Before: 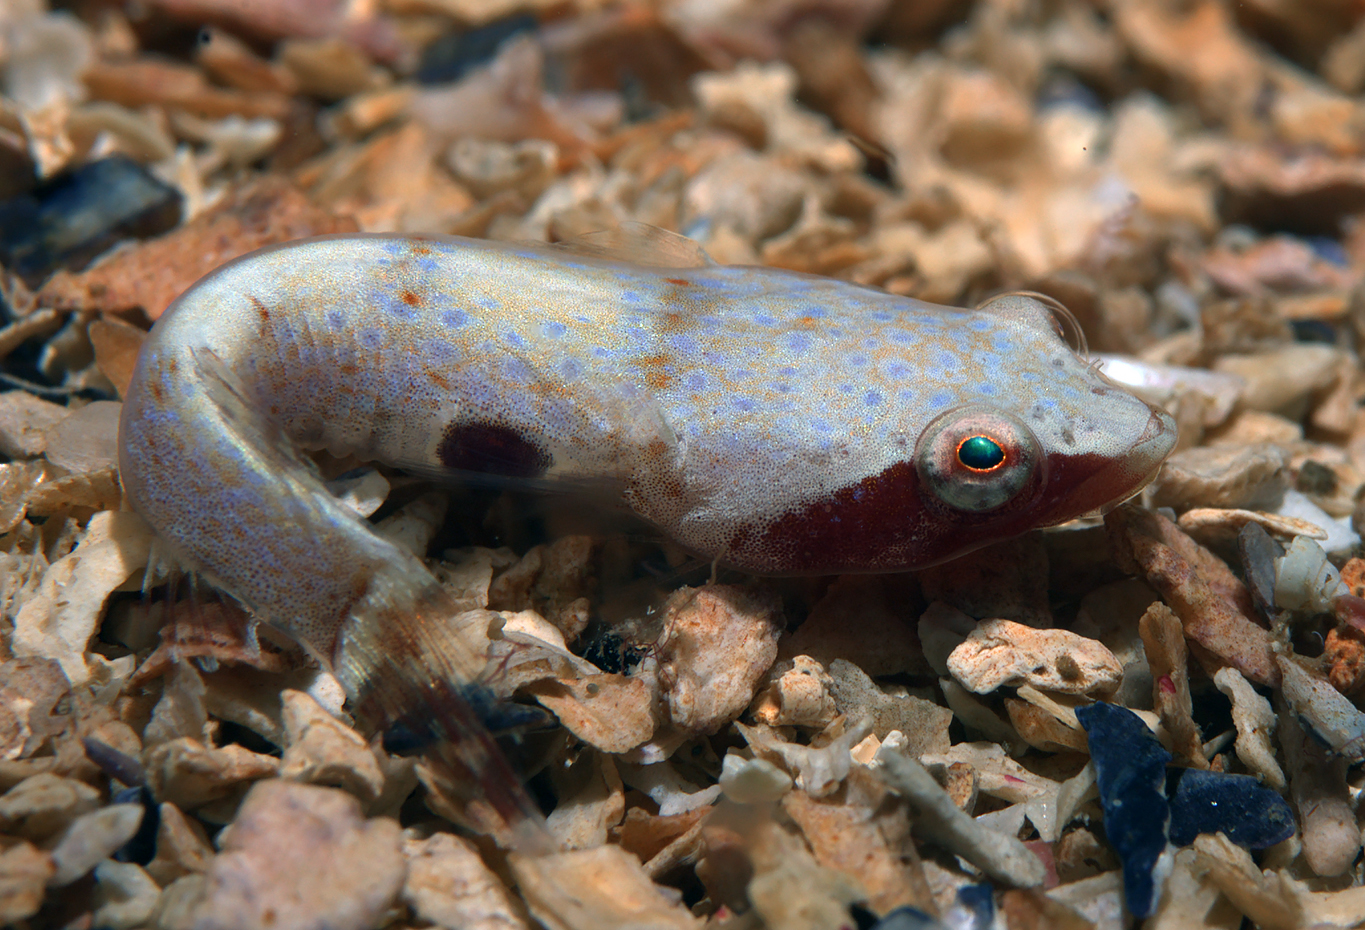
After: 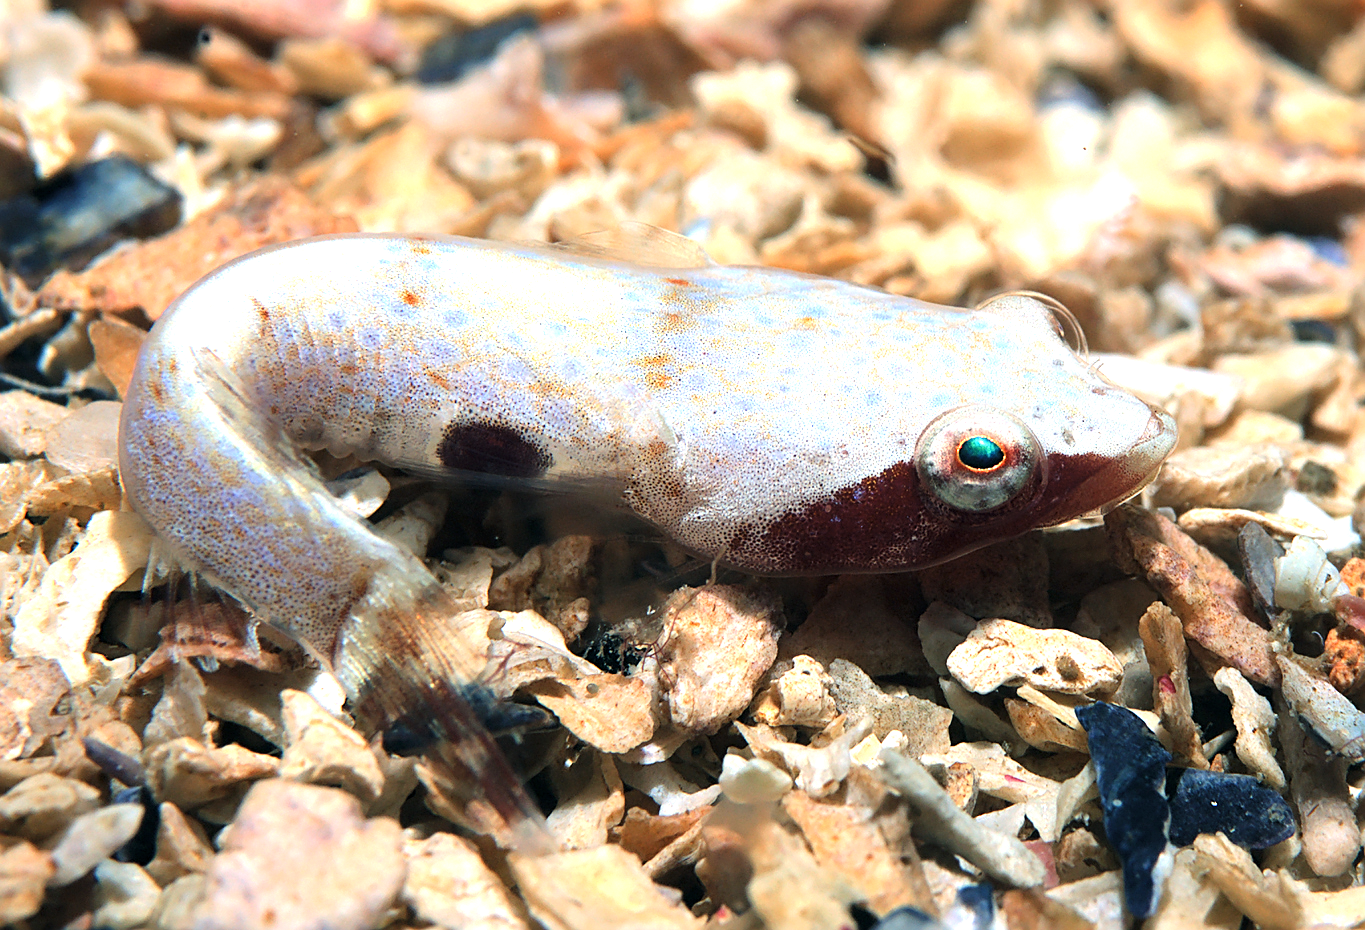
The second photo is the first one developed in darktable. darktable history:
exposure: black level correction 0, exposure 1.388 EV, compensate exposure bias true, compensate highlight preservation false
tone curve: curves: ch0 [(0.021, 0) (0.104, 0.052) (0.496, 0.526) (0.737, 0.783) (1, 1)], color space Lab, linked channels, preserve colors none
sharpen: on, module defaults
